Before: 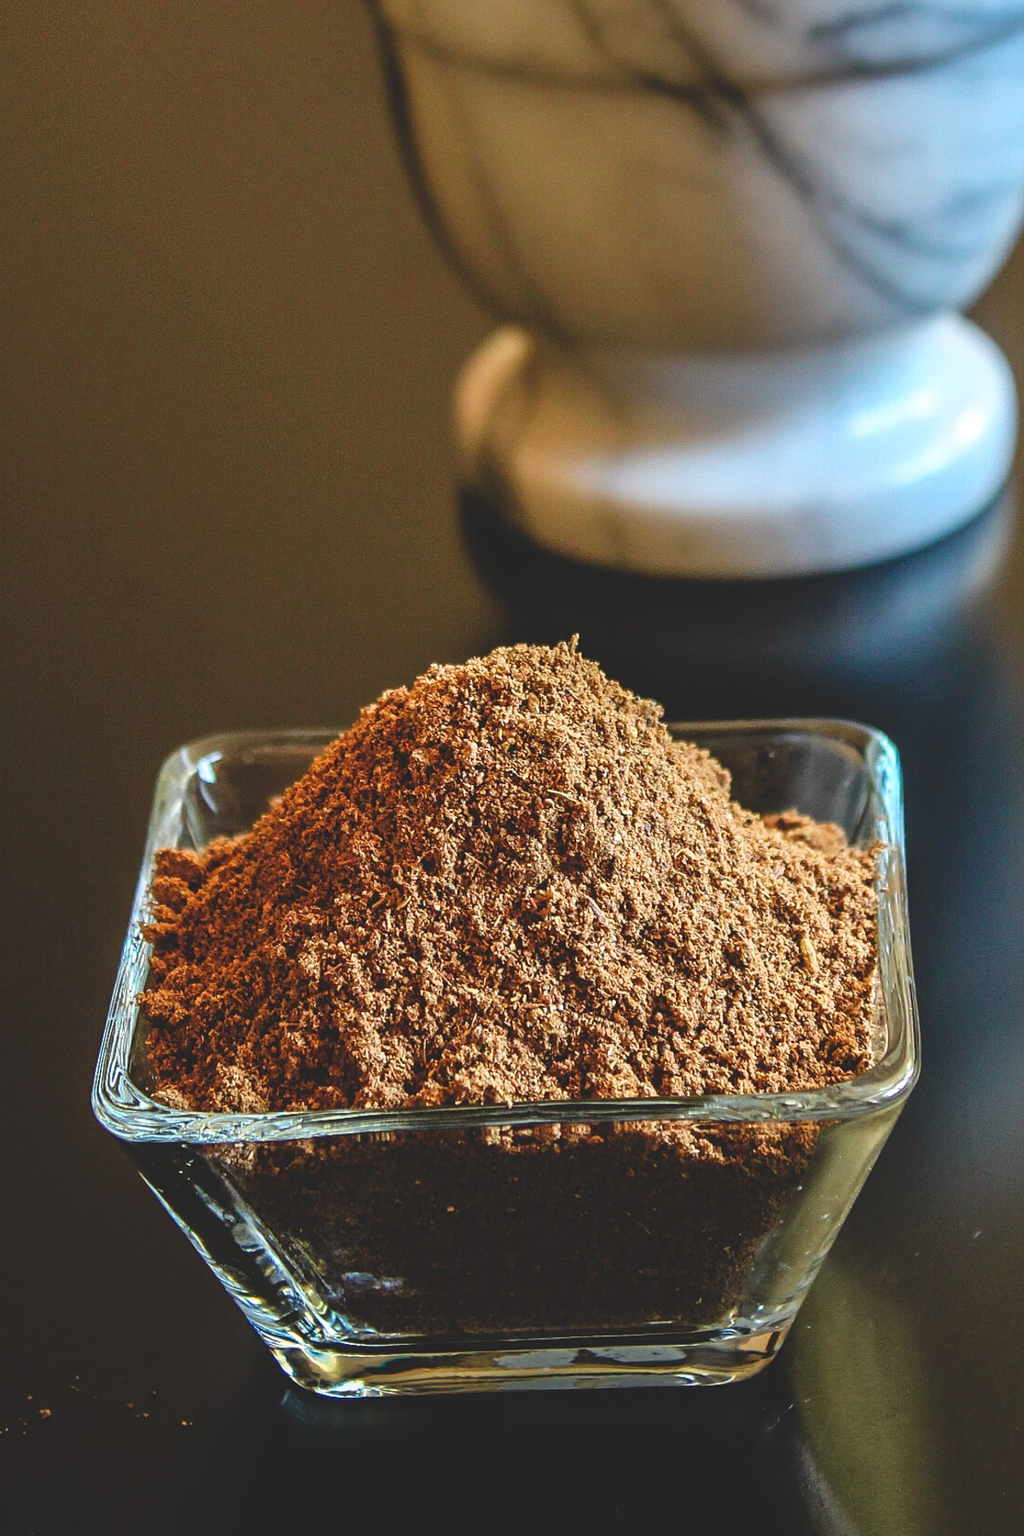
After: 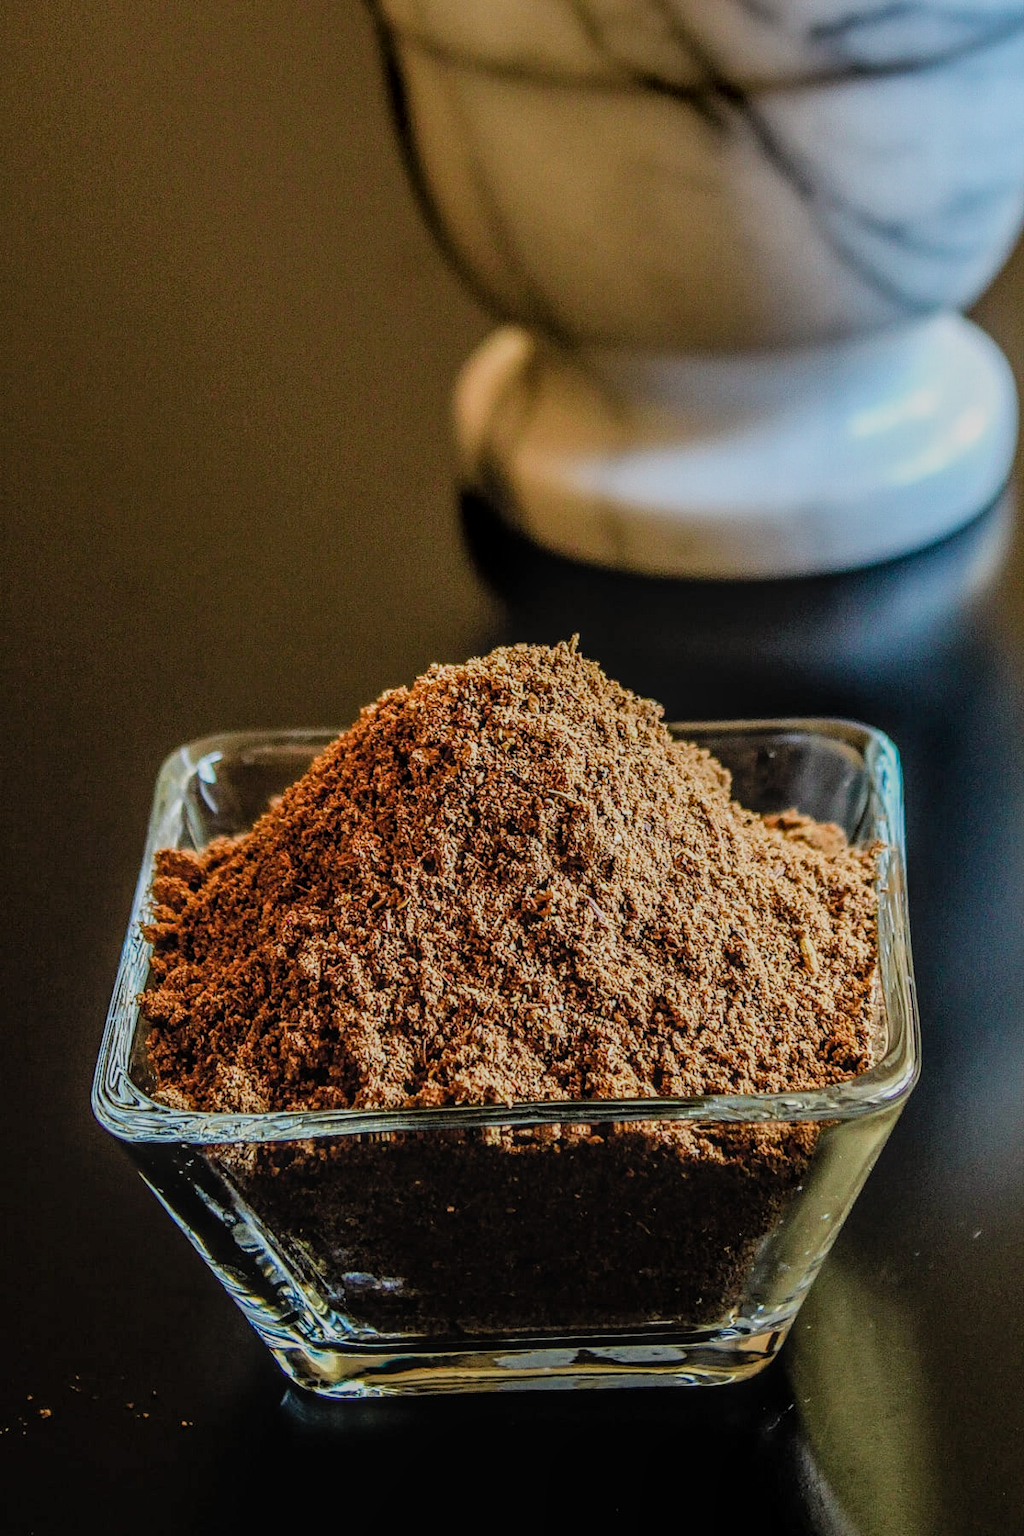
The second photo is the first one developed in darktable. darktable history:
local contrast: highlights 0%, shadows 0%, detail 133%
exposure: black level correction 0.012, compensate highlight preservation false
filmic rgb: black relative exposure -7.65 EV, white relative exposure 4.56 EV, hardness 3.61
